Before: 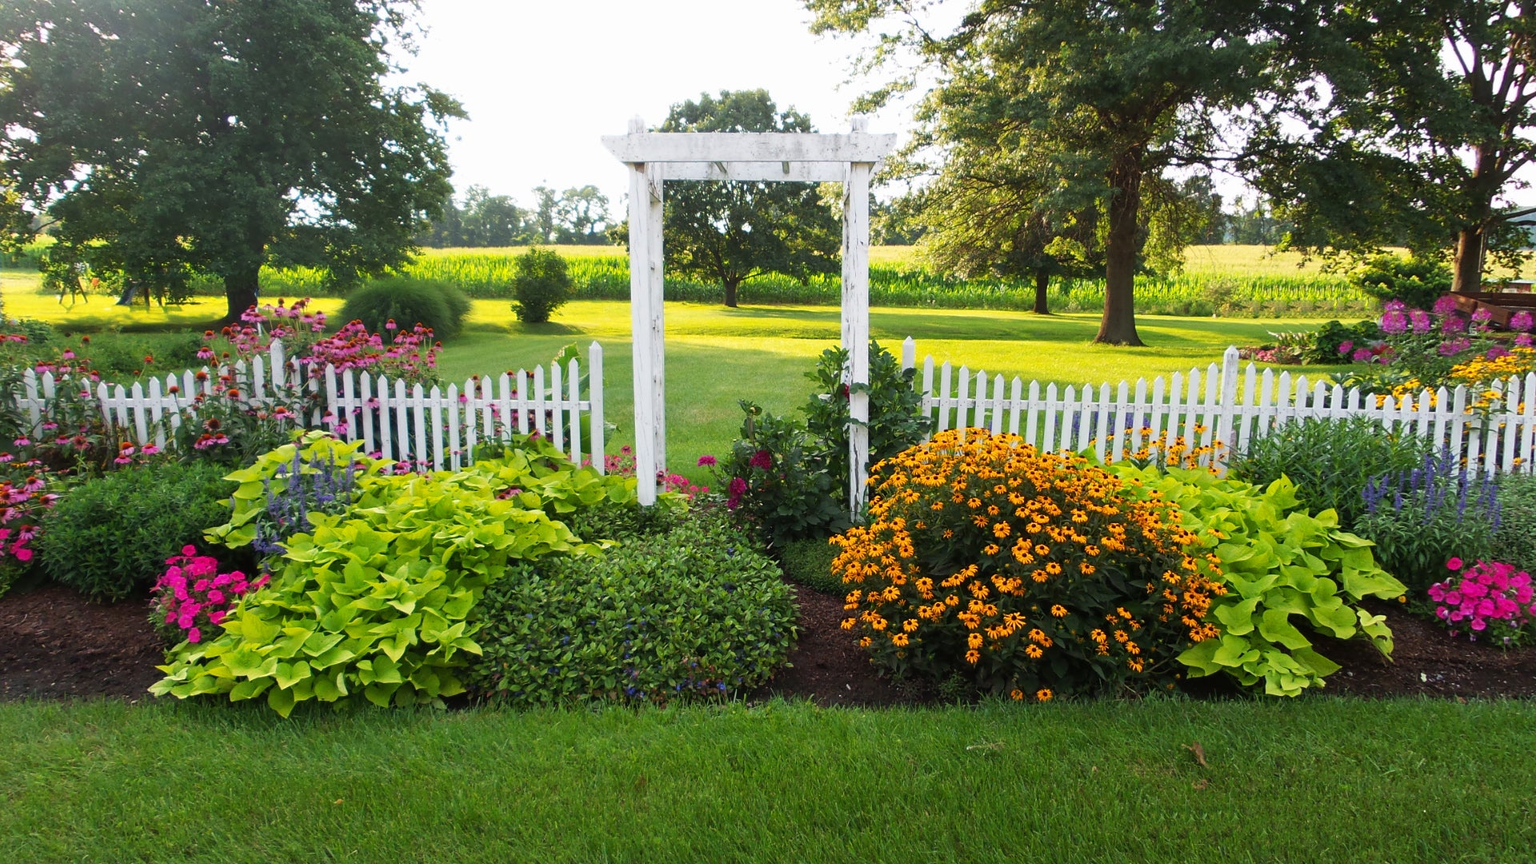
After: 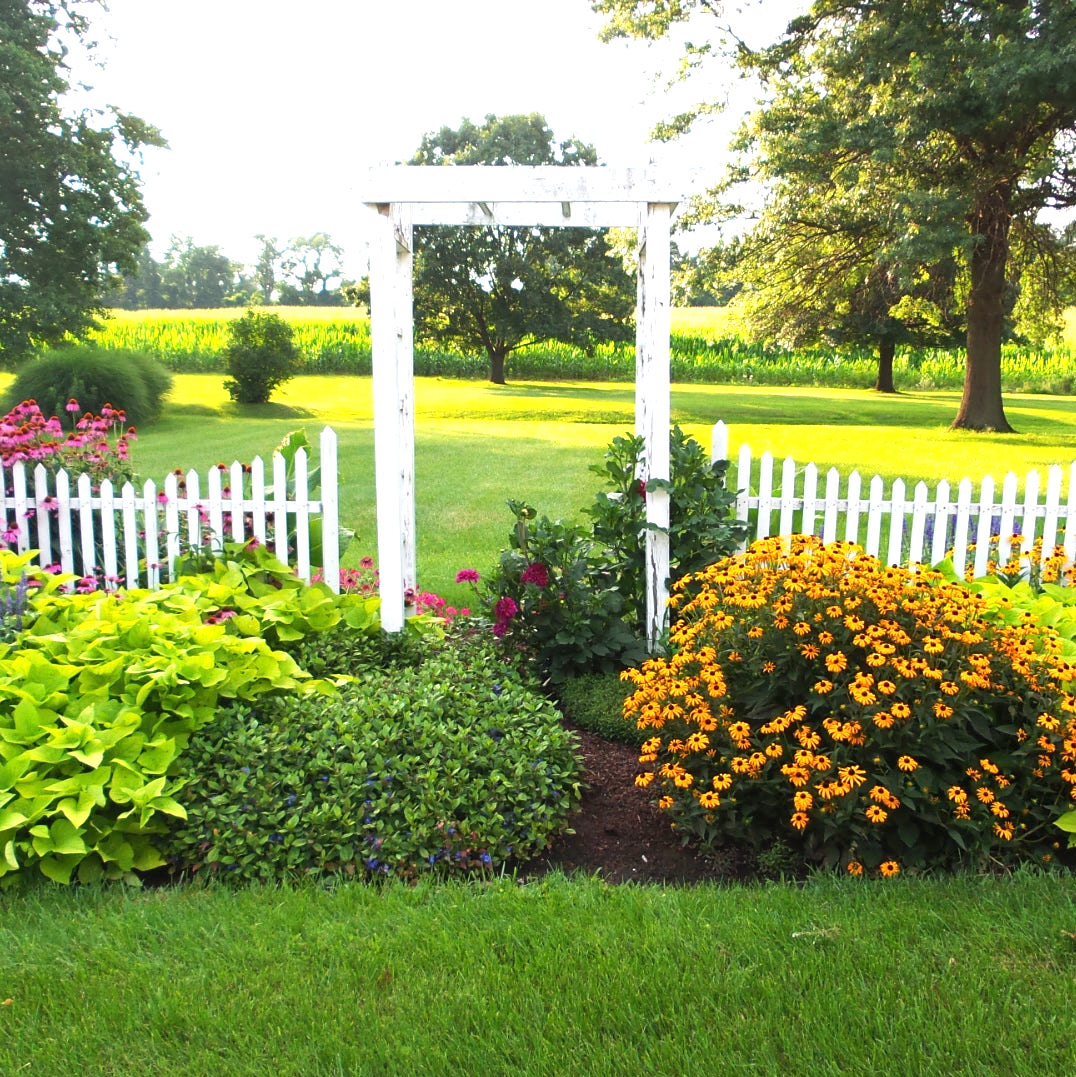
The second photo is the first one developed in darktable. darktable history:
crop: left 21.674%, right 22.086%
exposure: black level correction 0, exposure 0.7 EV, compensate exposure bias true, compensate highlight preservation false
